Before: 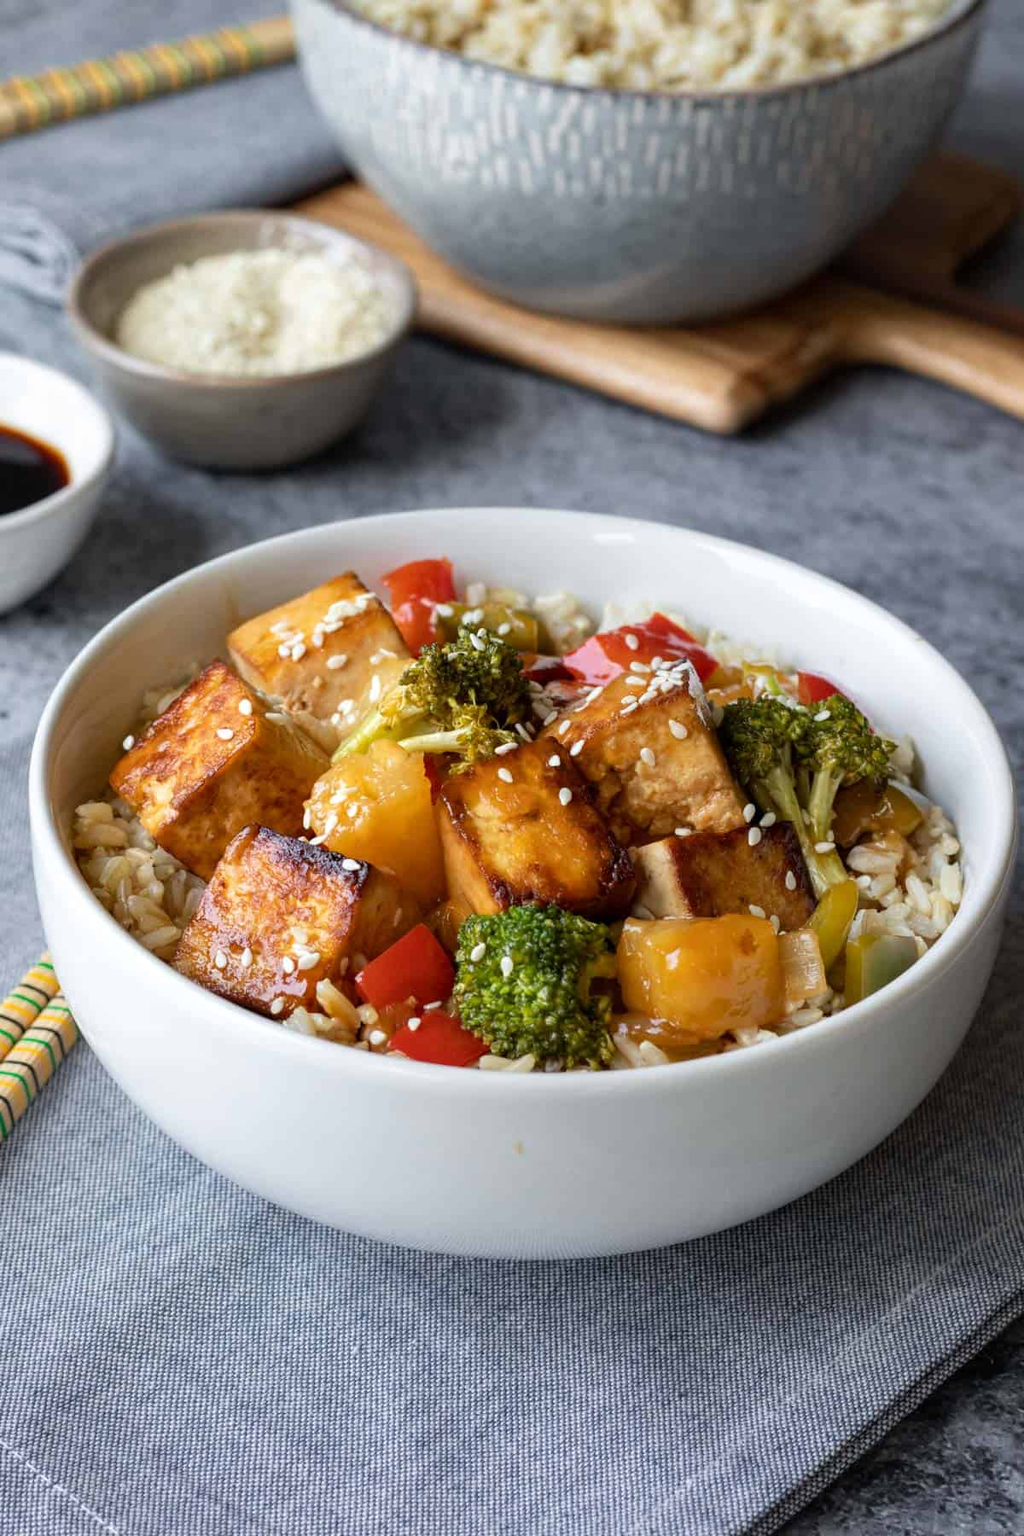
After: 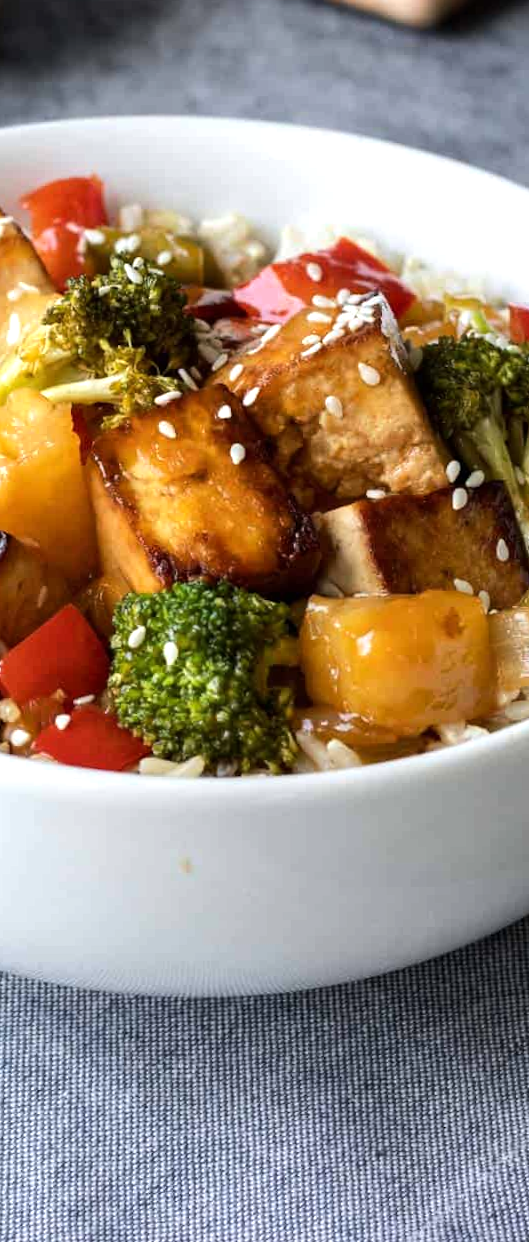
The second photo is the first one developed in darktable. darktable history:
crop: left 35.432%, top 26.233%, right 20.145%, bottom 3.432%
rotate and perspective: rotation -0.45°, automatic cropping original format, crop left 0.008, crop right 0.992, crop top 0.012, crop bottom 0.988
tone equalizer: -8 EV -0.417 EV, -7 EV -0.389 EV, -6 EV -0.333 EV, -5 EV -0.222 EV, -3 EV 0.222 EV, -2 EV 0.333 EV, -1 EV 0.389 EV, +0 EV 0.417 EV, edges refinement/feathering 500, mask exposure compensation -1.57 EV, preserve details no
